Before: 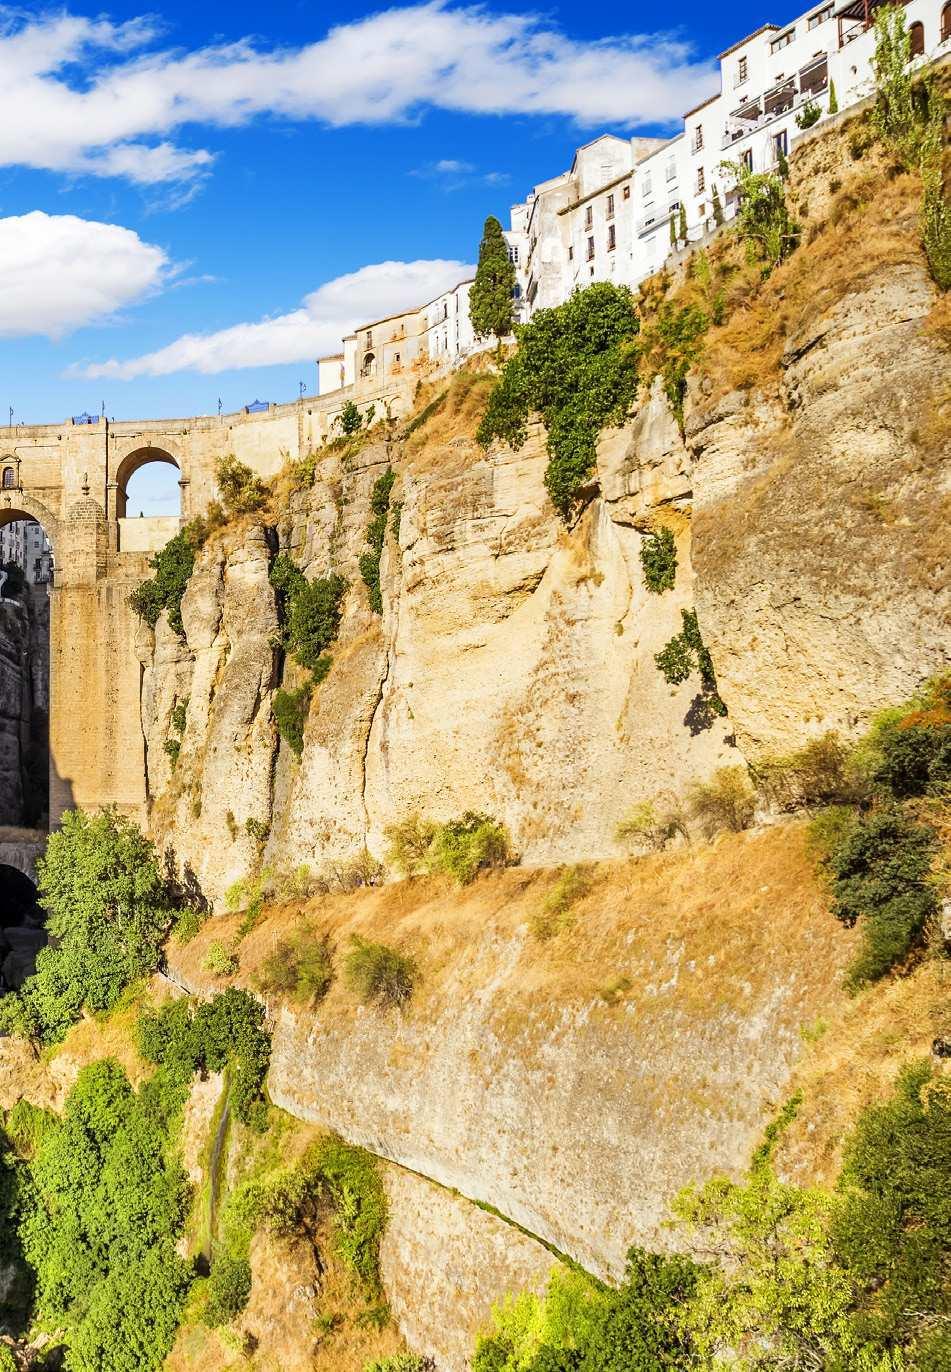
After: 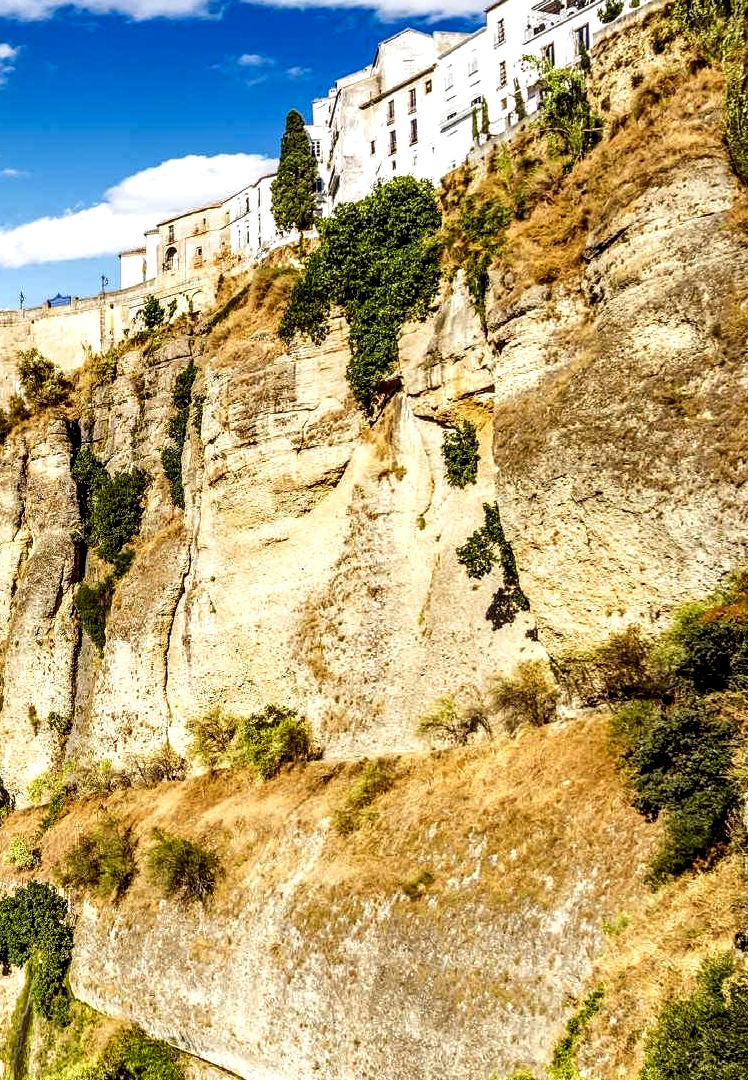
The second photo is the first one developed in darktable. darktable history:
local contrast: highlights 80%, shadows 57%, detail 175%, midtone range 0.599
crop and rotate: left 20.983%, top 7.754%, right 0.339%, bottom 13.525%
shadows and highlights: shadows 37.74, highlights -27.96, soften with gaussian
